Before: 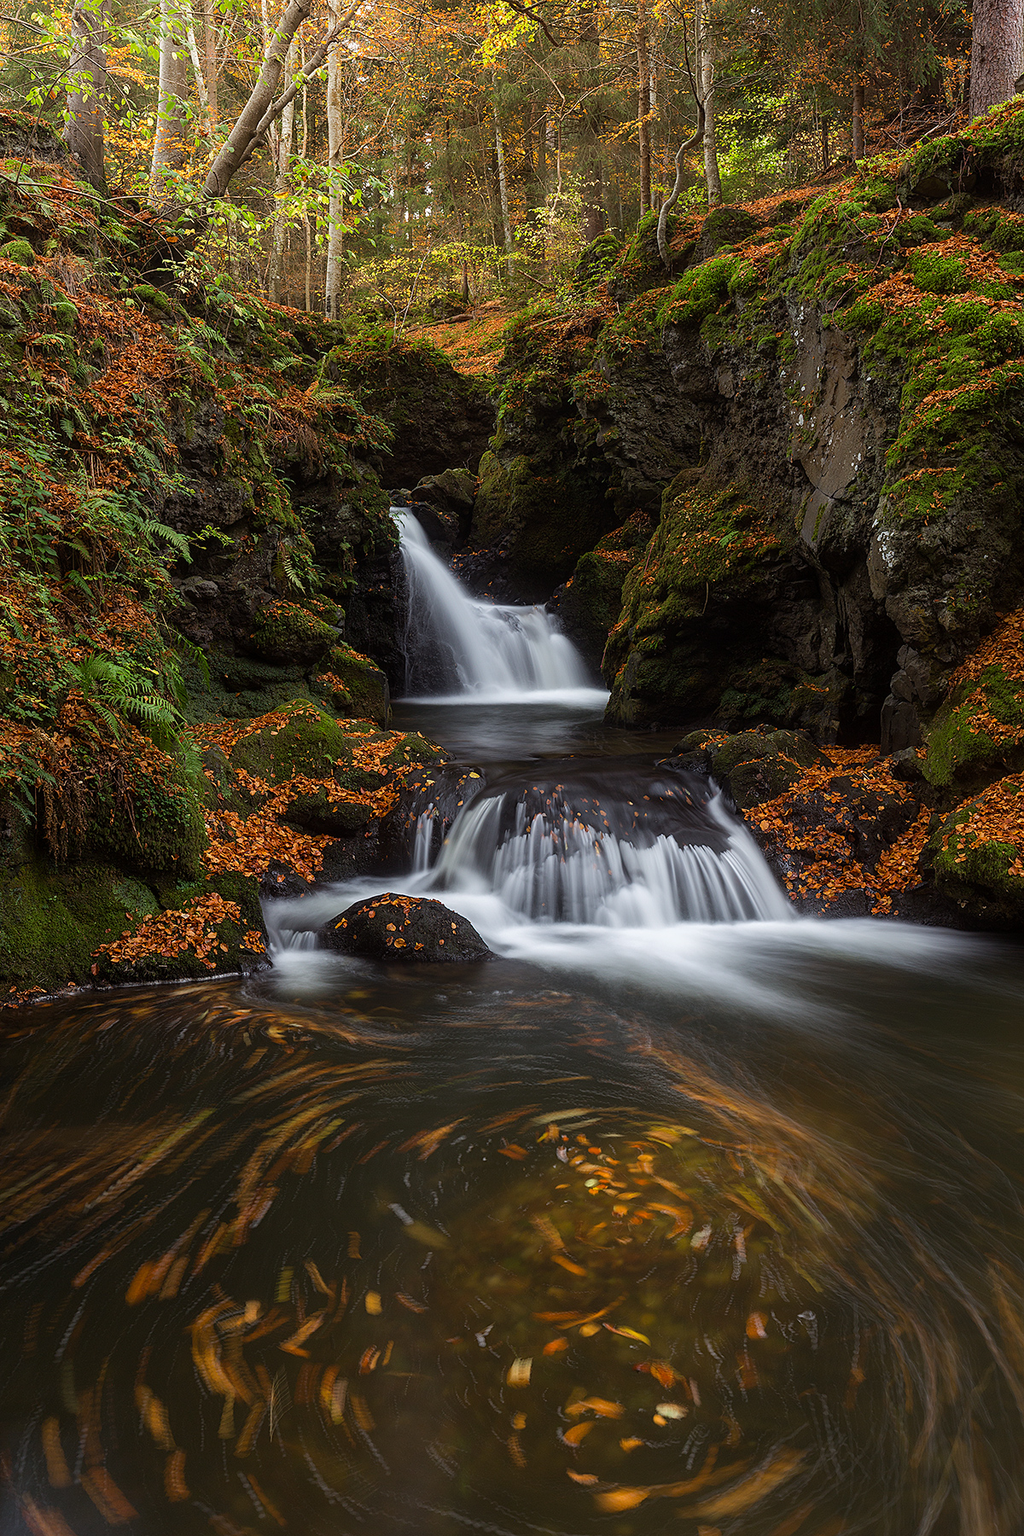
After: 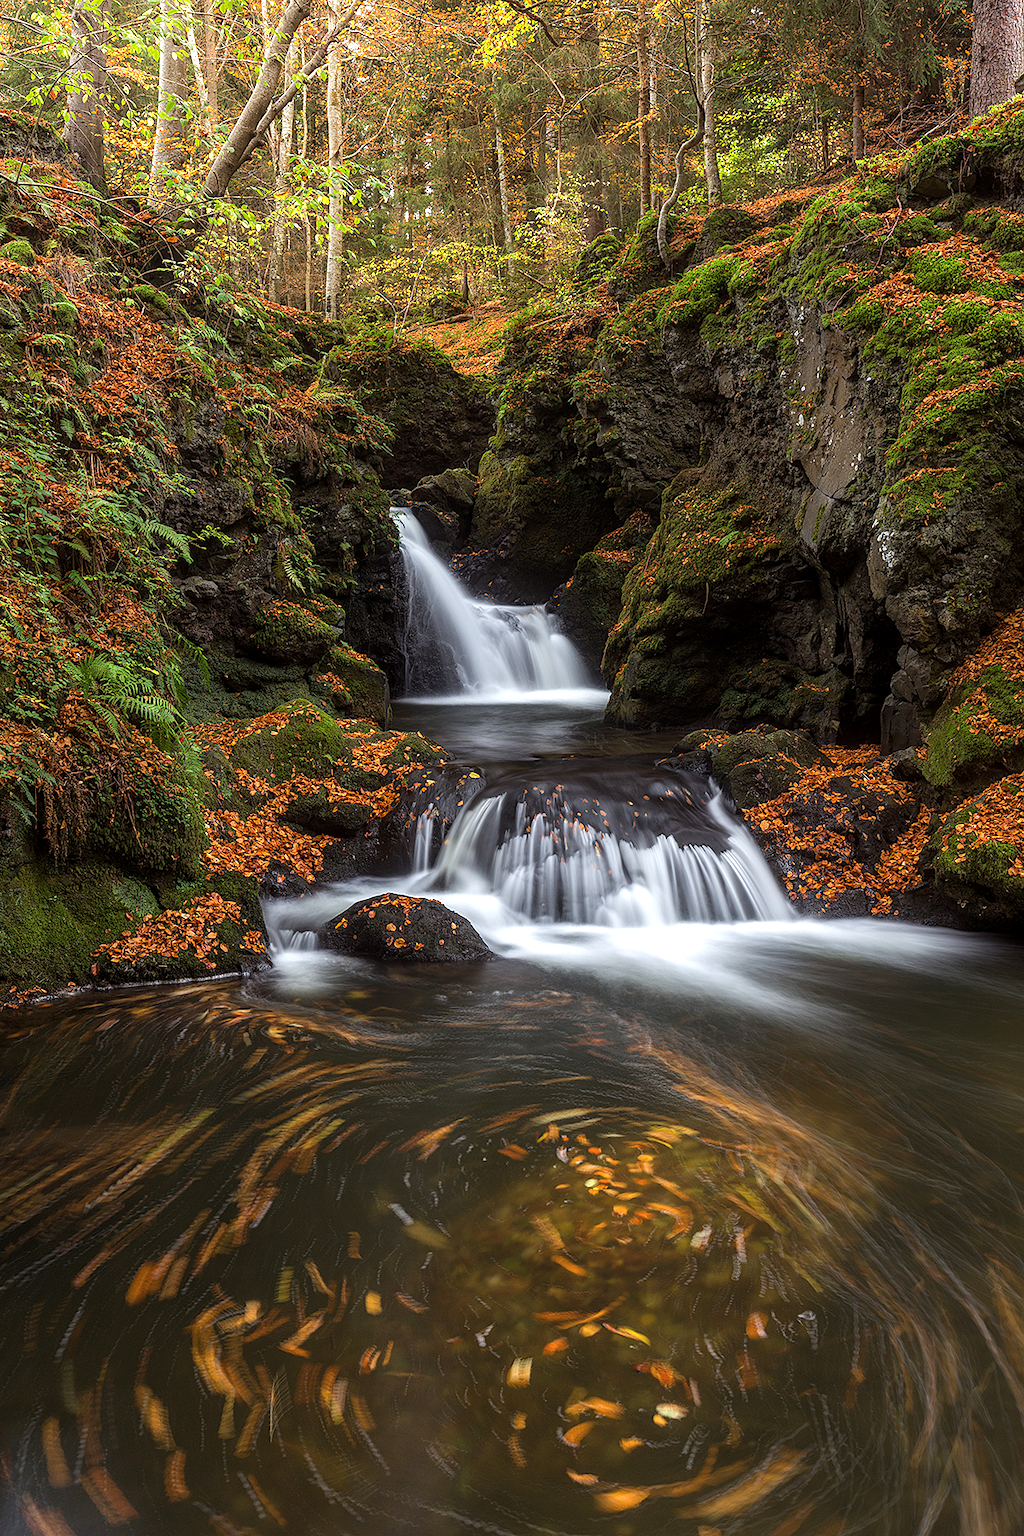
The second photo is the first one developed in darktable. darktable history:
exposure: black level correction 0, exposure 0.5 EV, compensate exposure bias true, compensate highlight preservation false
local contrast: on, module defaults
